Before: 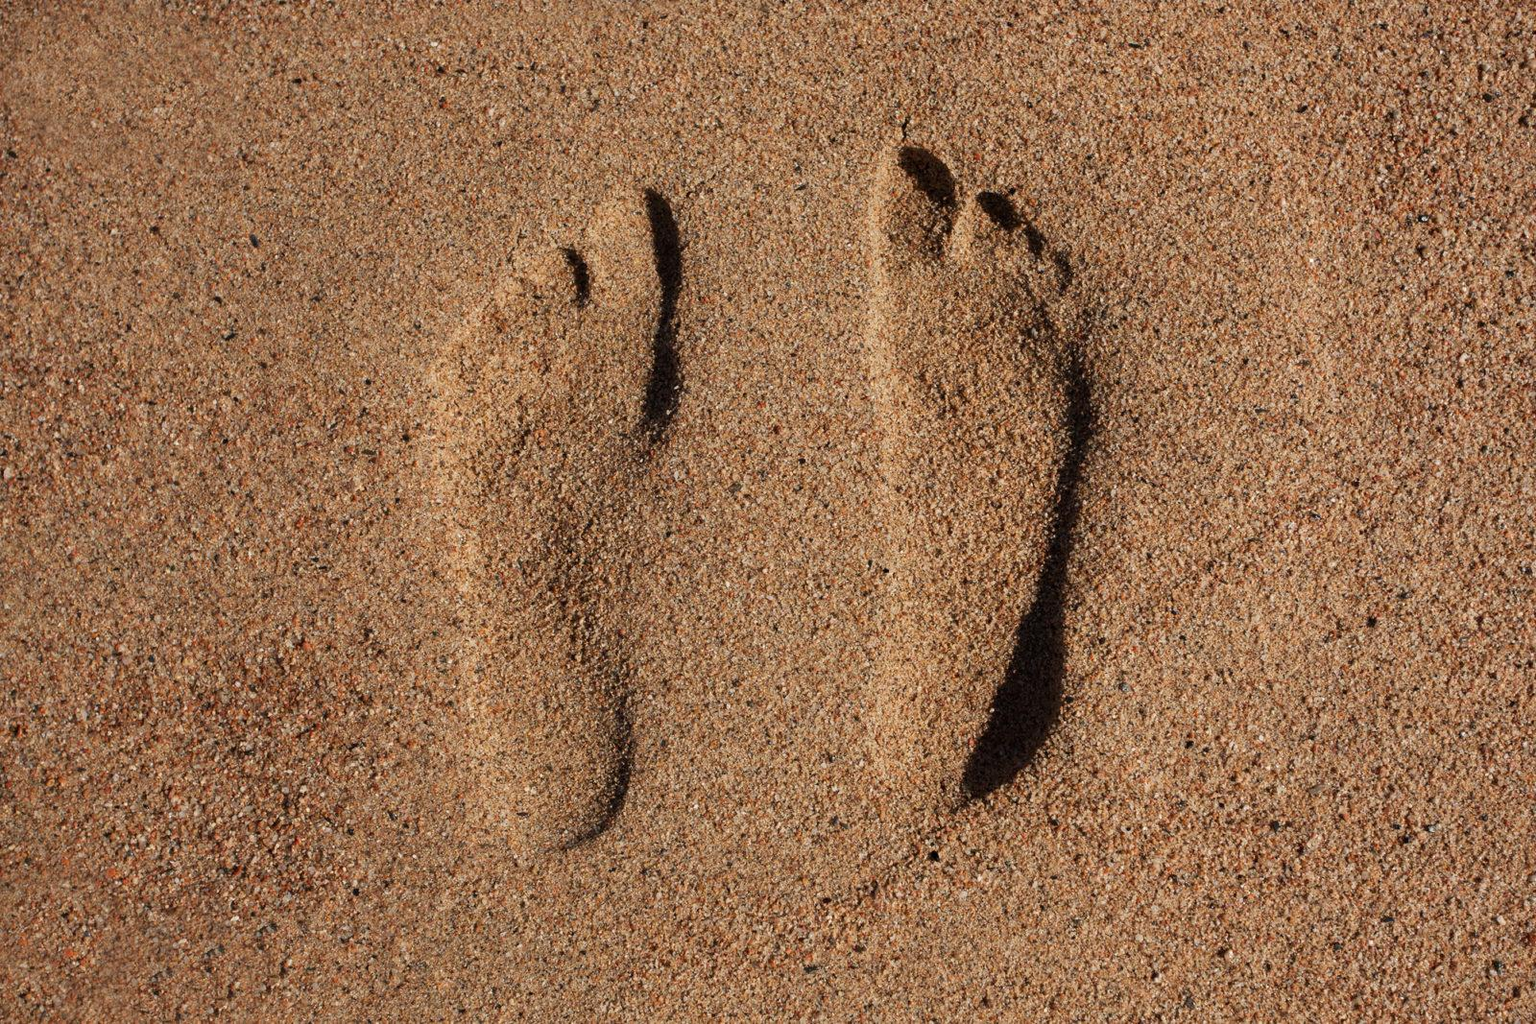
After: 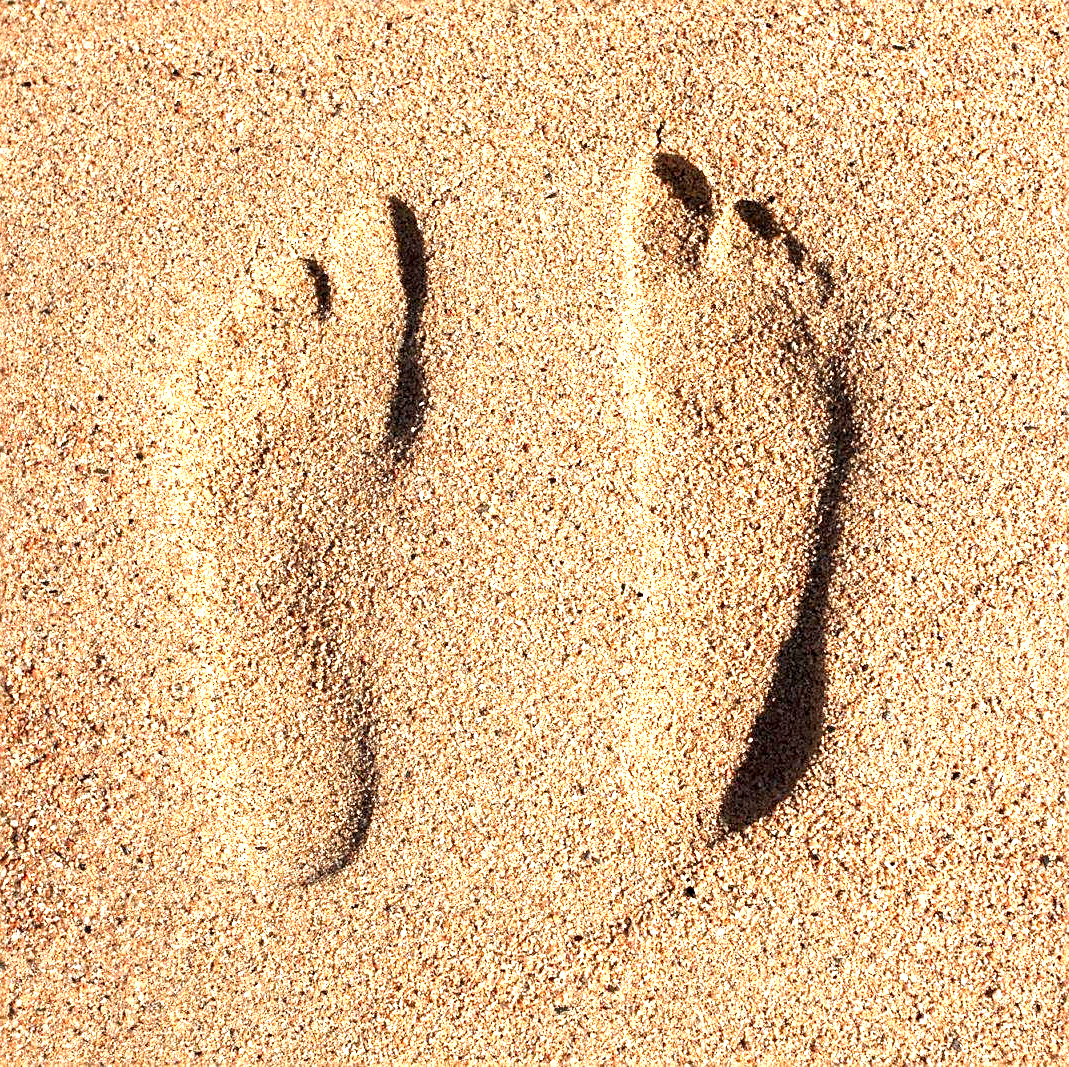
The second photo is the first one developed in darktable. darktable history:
sharpen: on, module defaults
crop and rotate: left 17.732%, right 15.423%
exposure: black level correction 0.001, exposure 1.84 EV, compensate highlight preservation false
